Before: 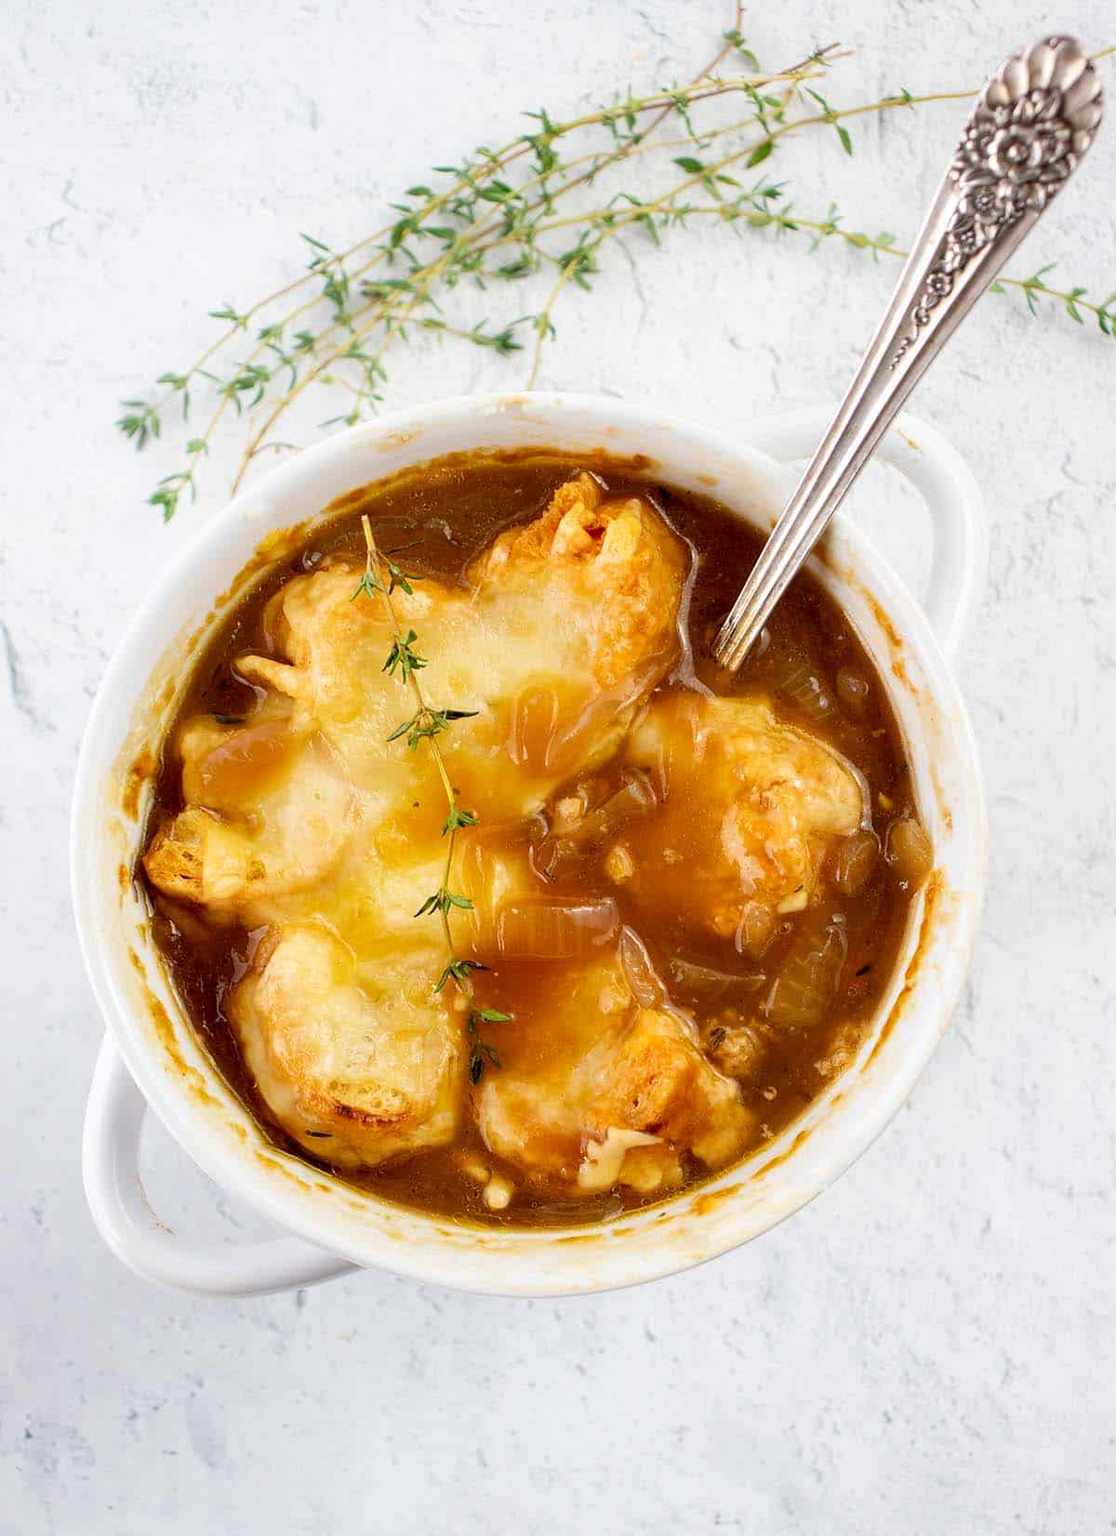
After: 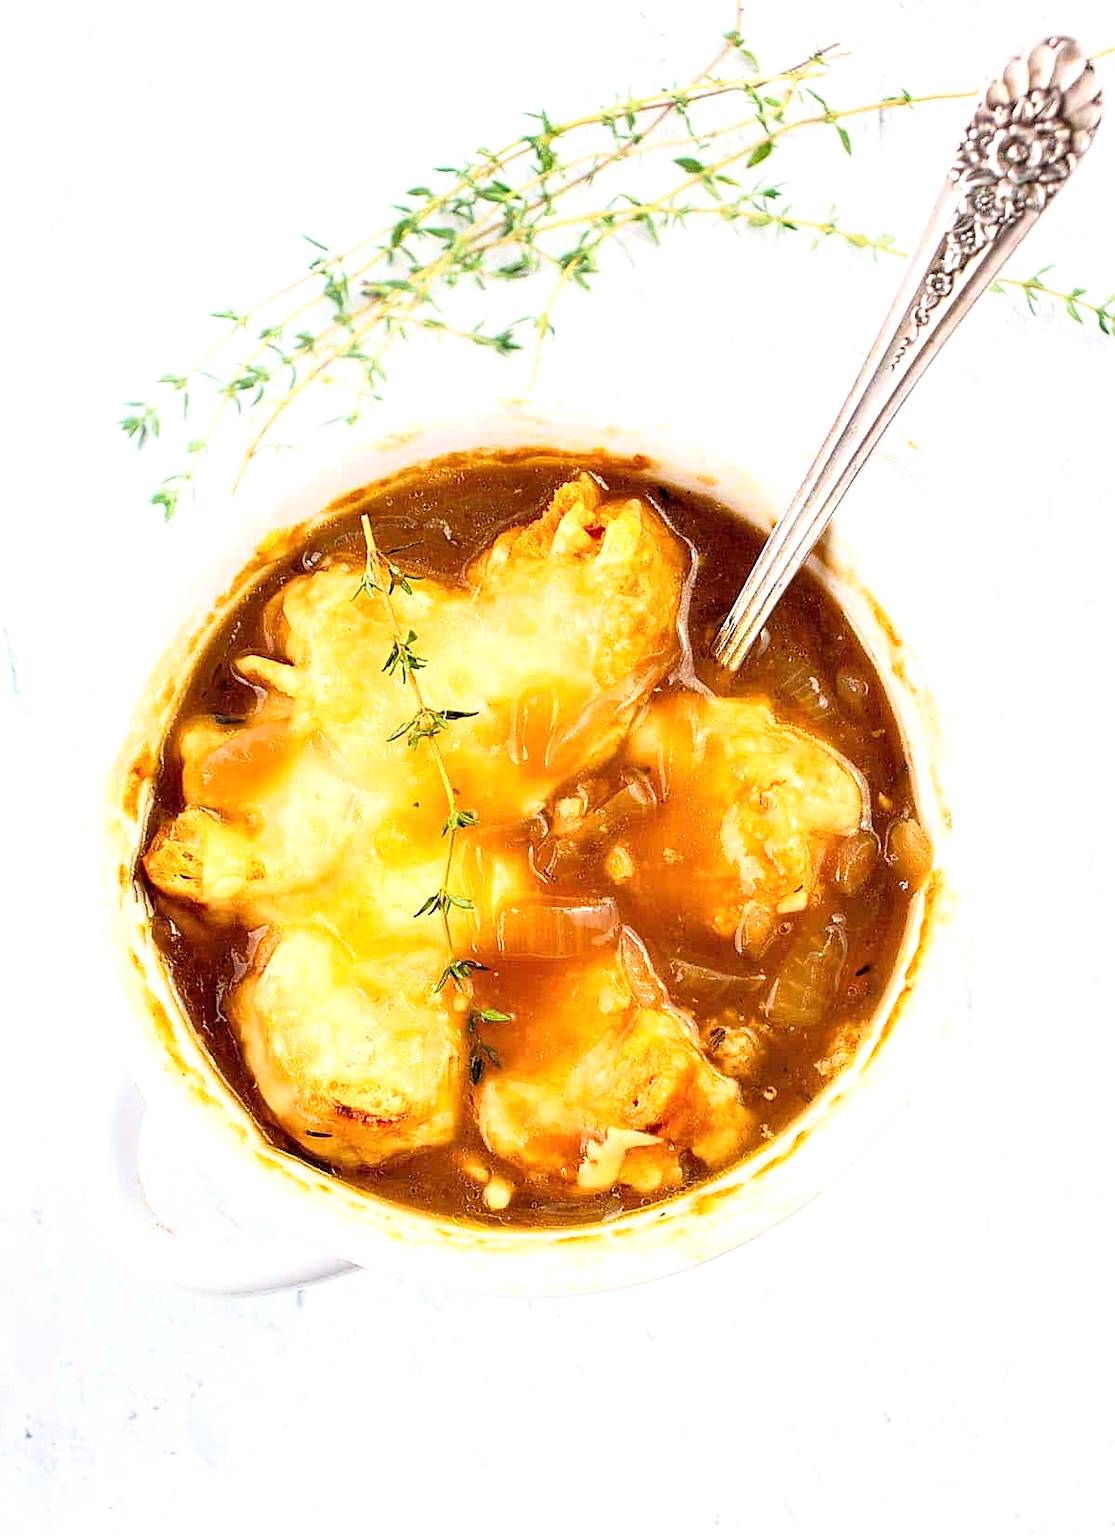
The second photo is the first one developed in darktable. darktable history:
tone equalizer: on, module defaults
exposure: black level correction 0, exposure 0.6 EV, compensate highlight preservation false
sharpen: on, module defaults
base curve: curves: ch0 [(0, 0) (0.666, 0.806) (1, 1)]
